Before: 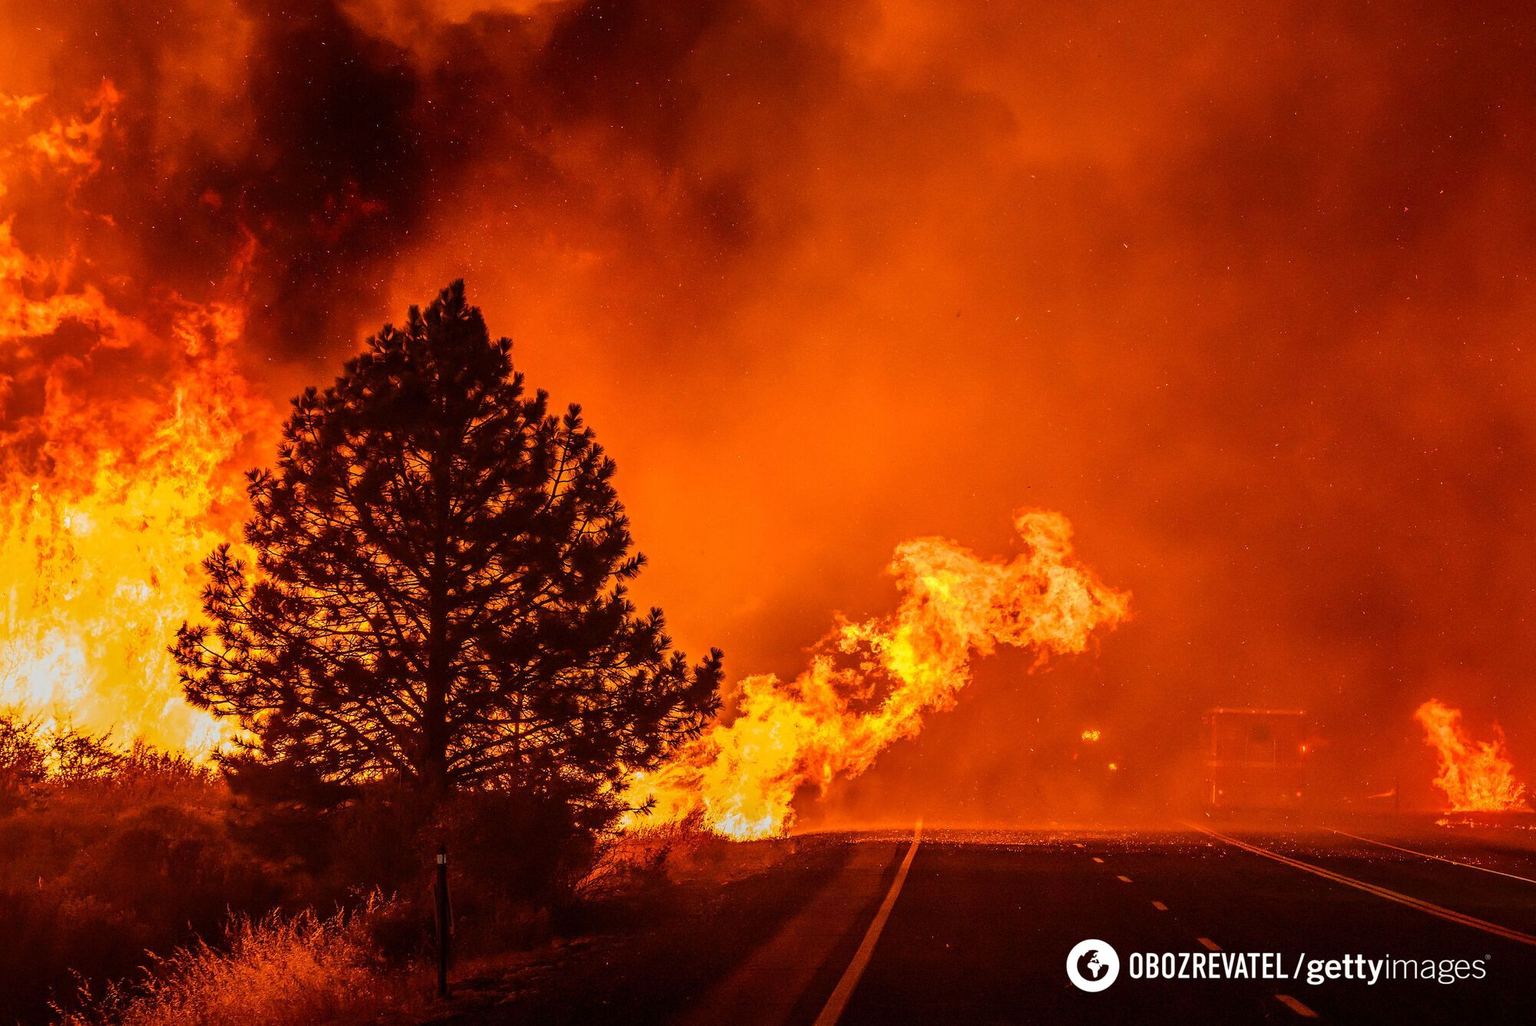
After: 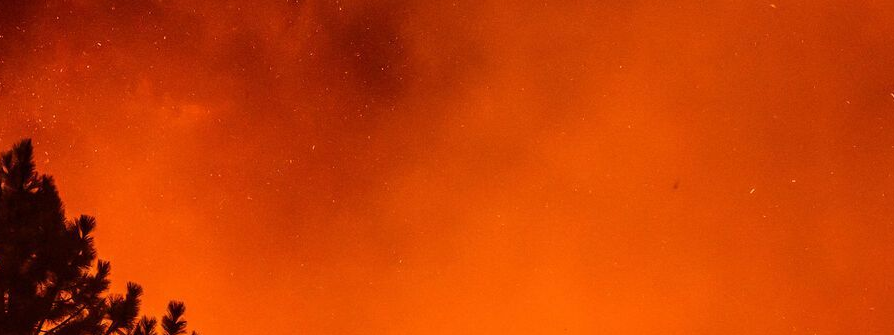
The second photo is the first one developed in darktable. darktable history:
velvia: strength 74%
crop: left 28.64%, top 16.832%, right 26.637%, bottom 58.055%
